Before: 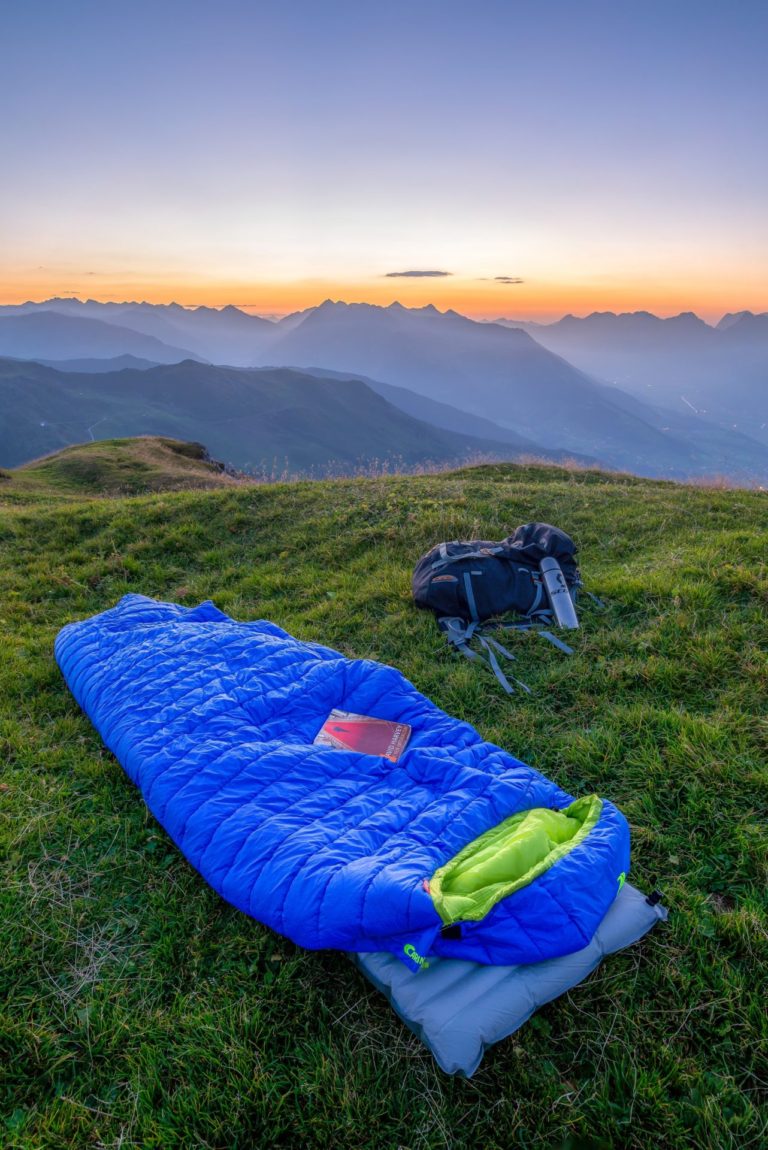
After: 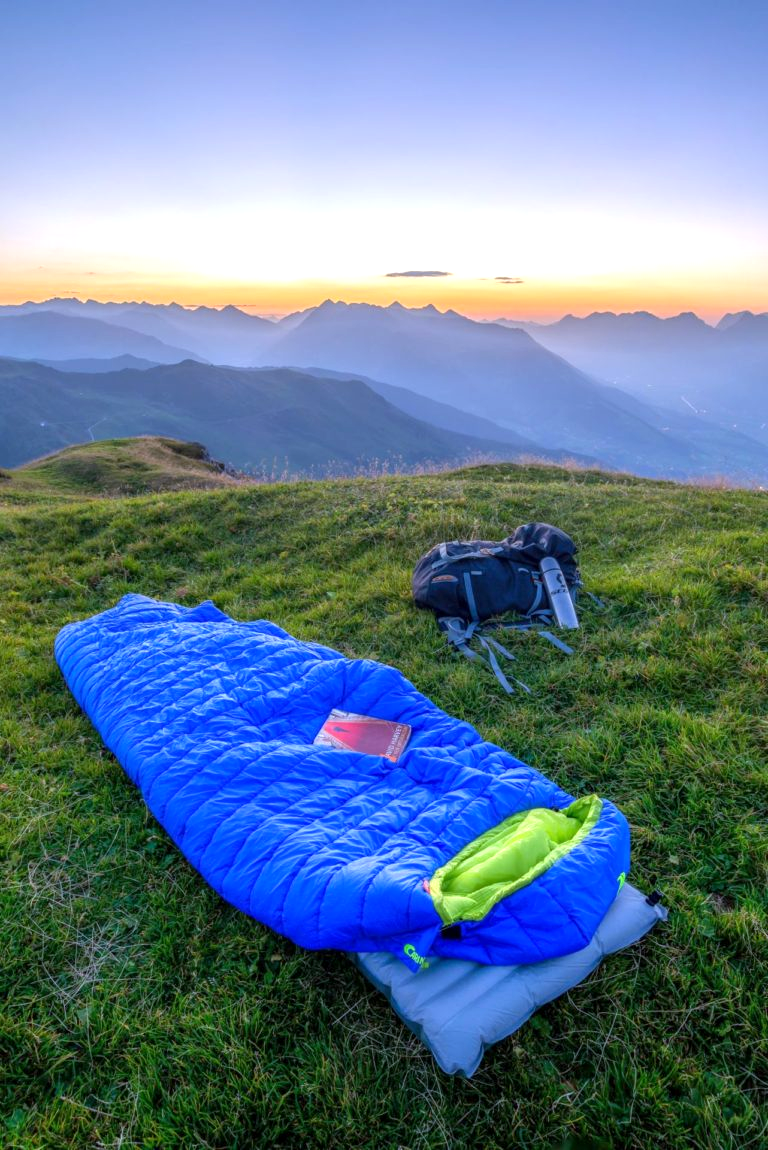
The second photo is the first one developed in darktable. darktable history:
white balance: red 0.967, blue 1.049
exposure: black level correction 0.001, exposure 0.5 EV, compensate exposure bias true, compensate highlight preservation false
